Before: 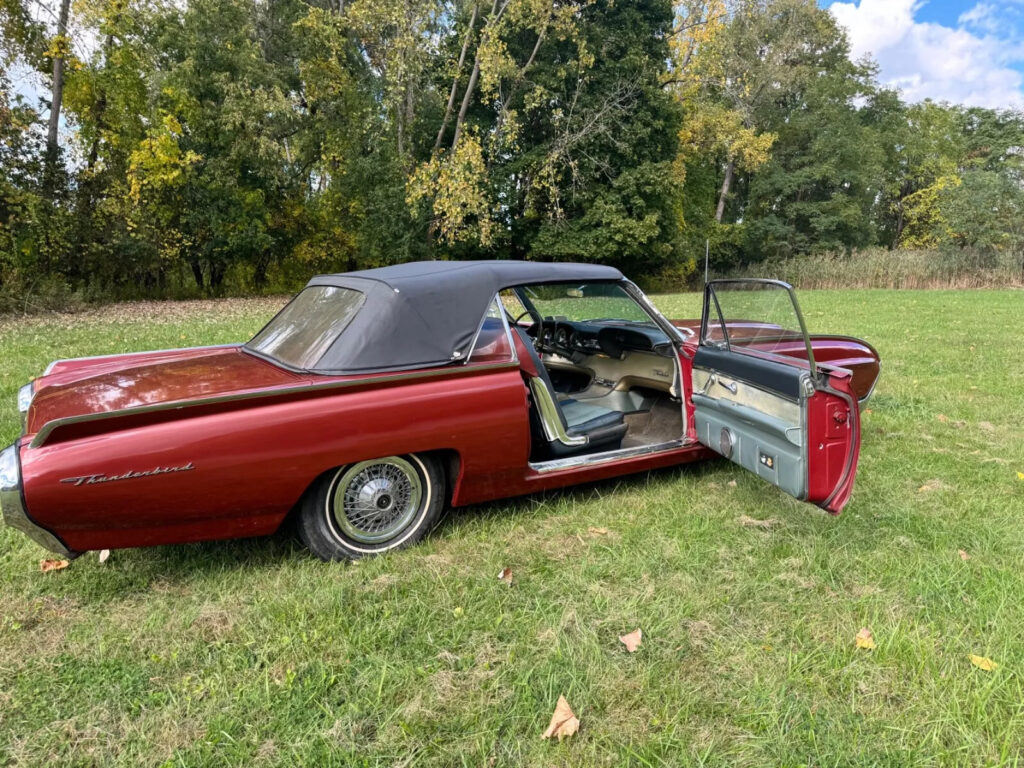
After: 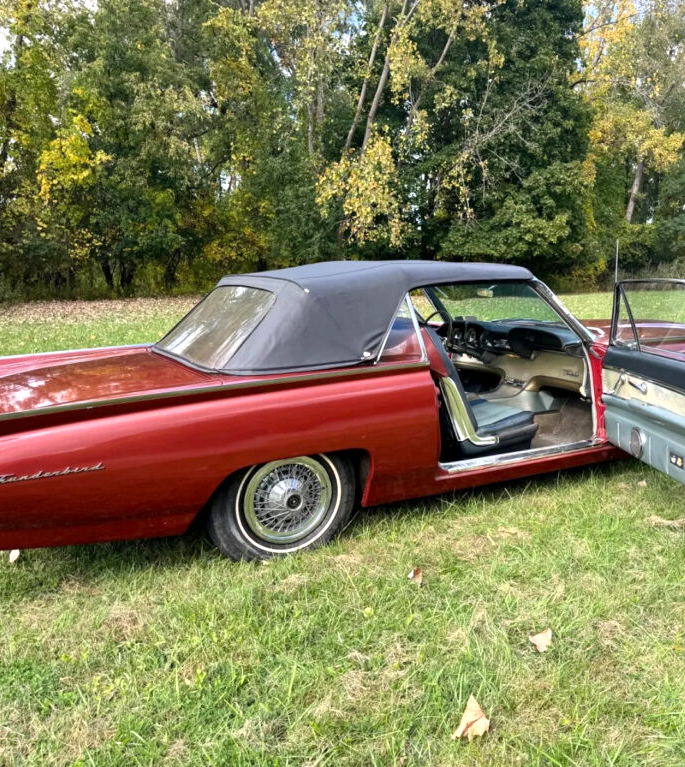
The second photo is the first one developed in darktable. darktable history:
crop and rotate: left 8.836%, right 24.228%
exposure: black level correction 0.001, exposure 0.499 EV, compensate exposure bias true, compensate highlight preservation false
